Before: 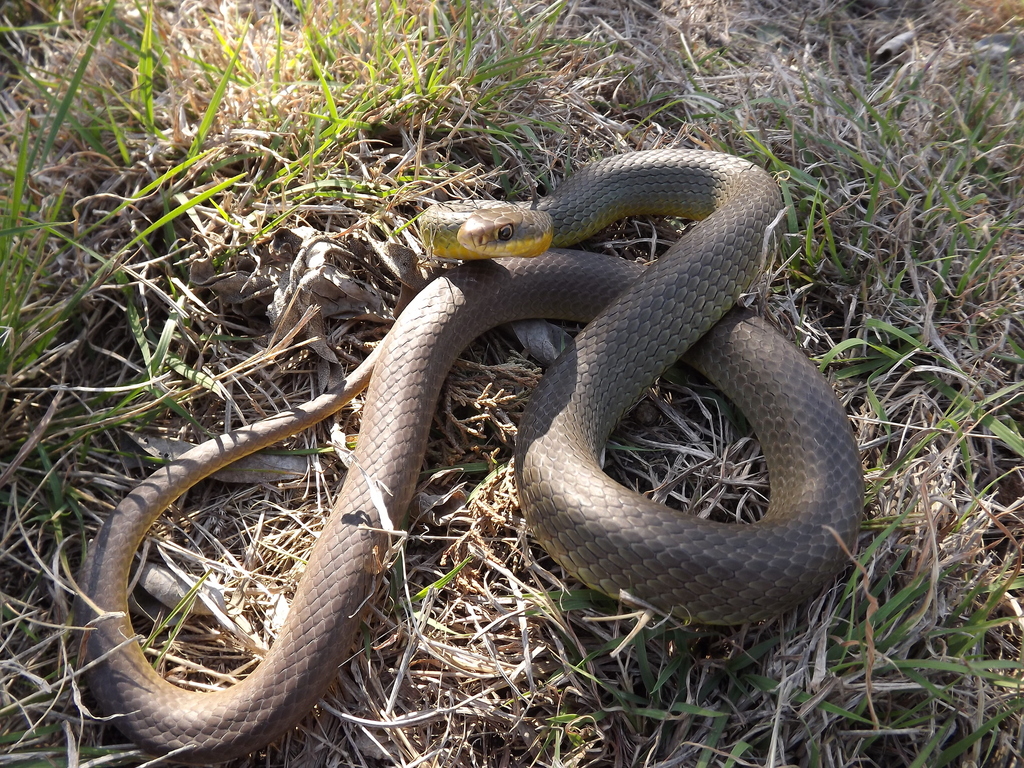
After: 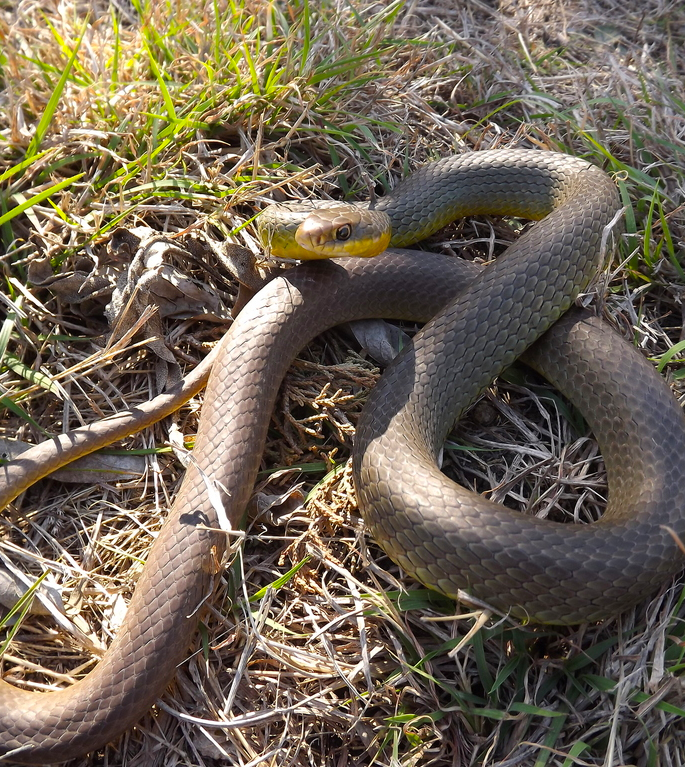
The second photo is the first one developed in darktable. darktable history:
crop and rotate: left 15.873%, right 17.199%
color balance rgb: power › hue 313.89°, perceptual saturation grading › global saturation 30.032%
